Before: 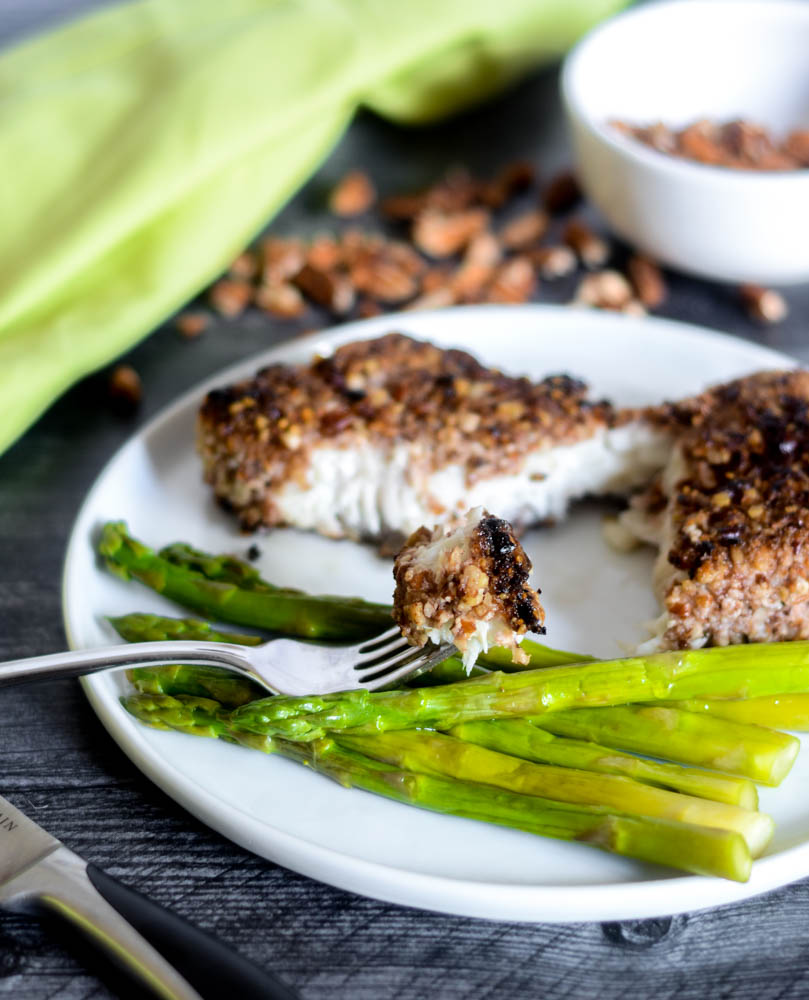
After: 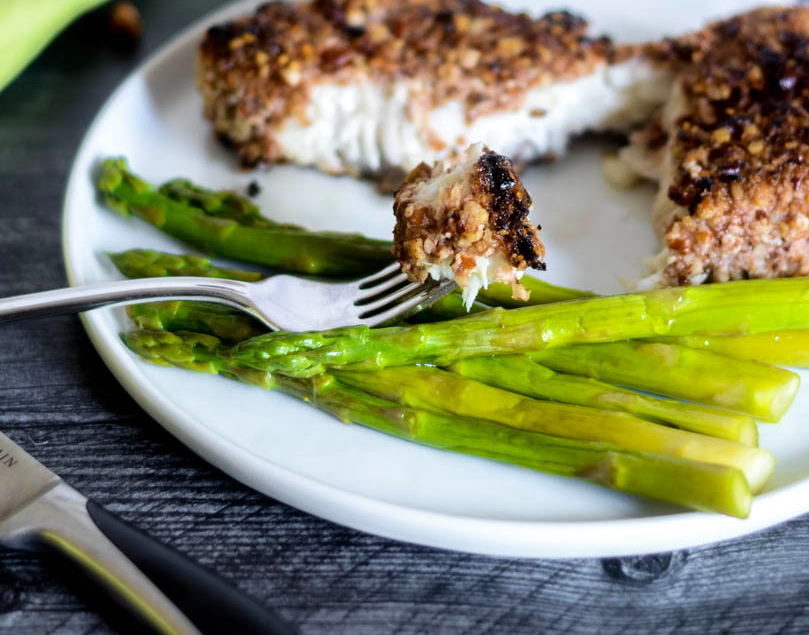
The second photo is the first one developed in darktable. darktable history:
crop and rotate: top 36.435%
velvia: strength 17%
